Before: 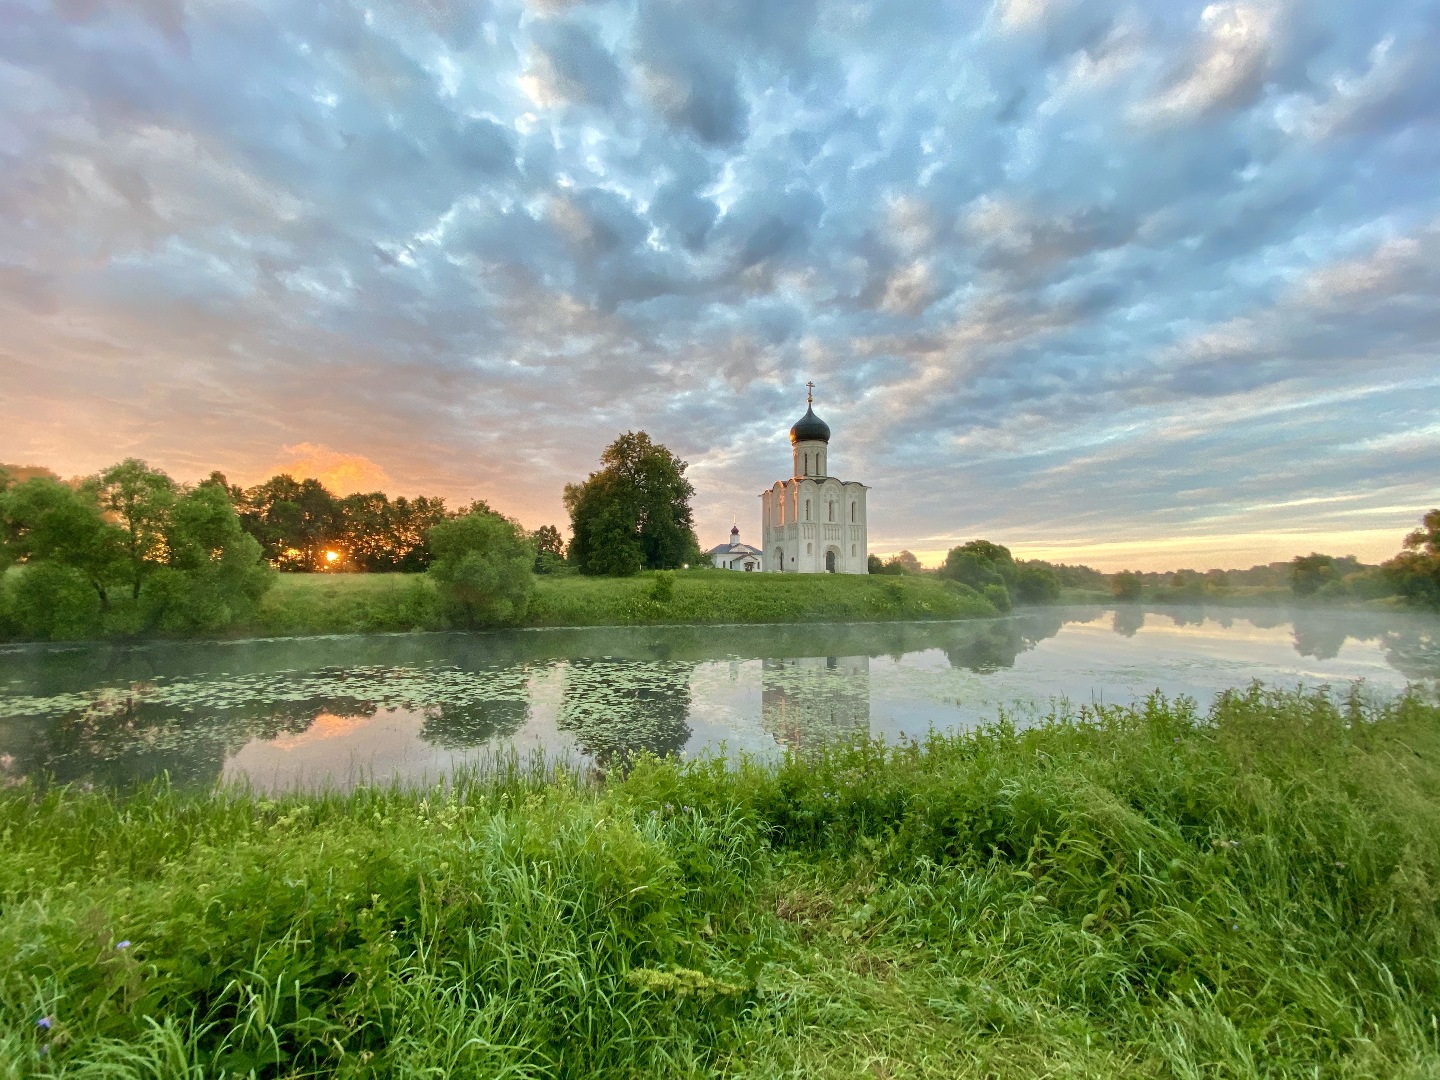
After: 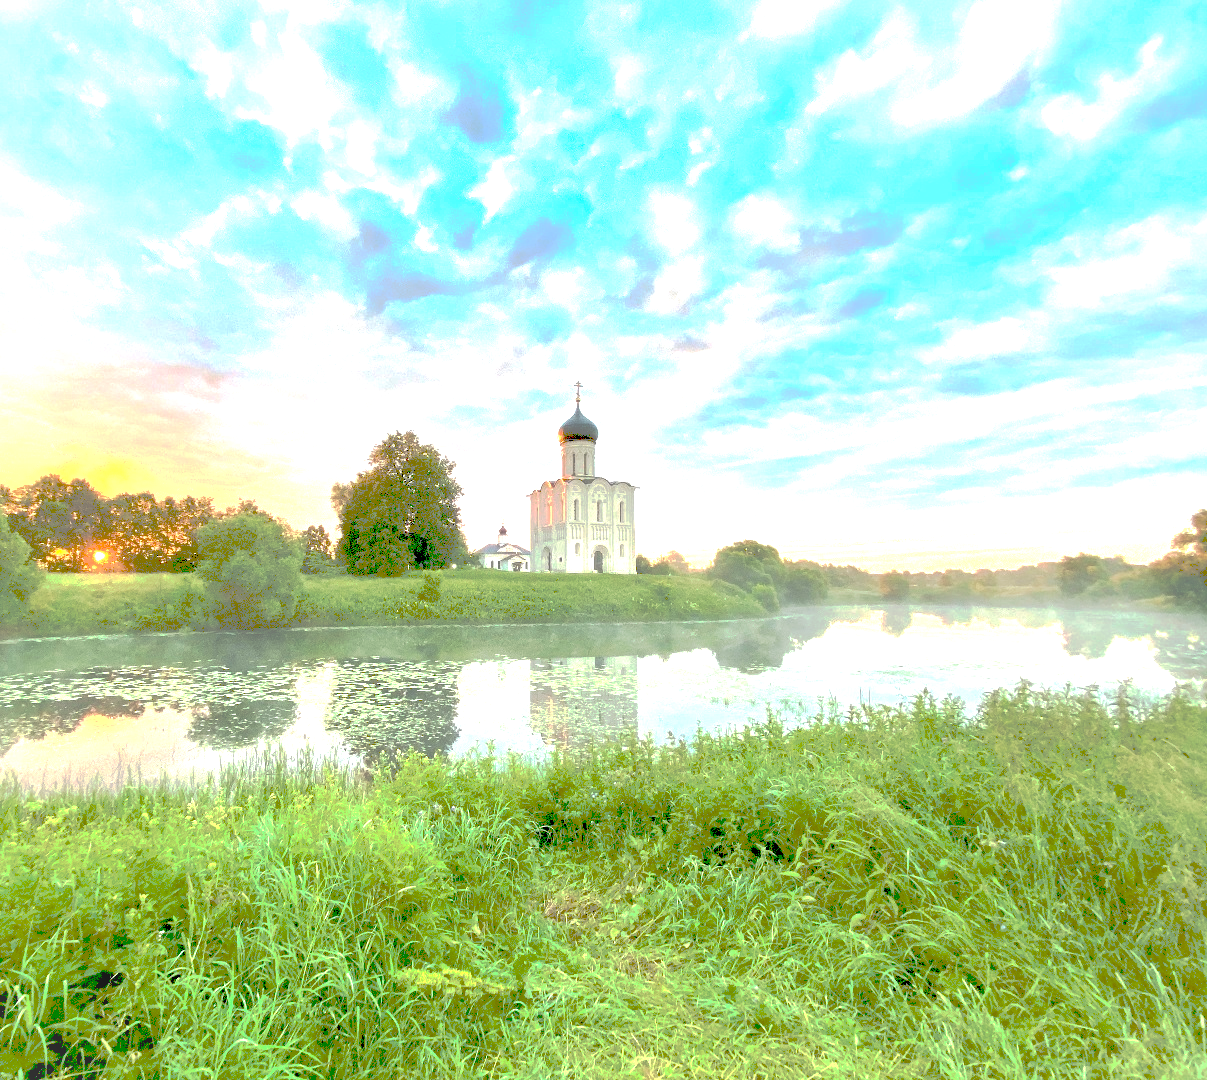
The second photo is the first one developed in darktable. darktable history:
exposure: black level correction 0.009, exposure 1.425 EV, compensate highlight preservation false
vignetting: fall-off start 100%, brightness 0.05, saturation 0
crop: left 16.145%
tone curve: curves: ch0 [(0, 0) (0.003, 0.453) (0.011, 0.457) (0.025, 0.457) (0.044, 0.463) (0.069, 0.464) (0.1, 0.471) (0.136, 0.475) (0.177, 0.481) (0.224, 0.486) (0.277, 0.496) (0.335, 0.515) (0.399, 0.544) (0.468, 0.577) (0.543, 0.621) (0.623, 0.67) (0.709, 0.73) (0.801, 0.788) (0.898, 0.848) (1, 1)], preserve colors none
